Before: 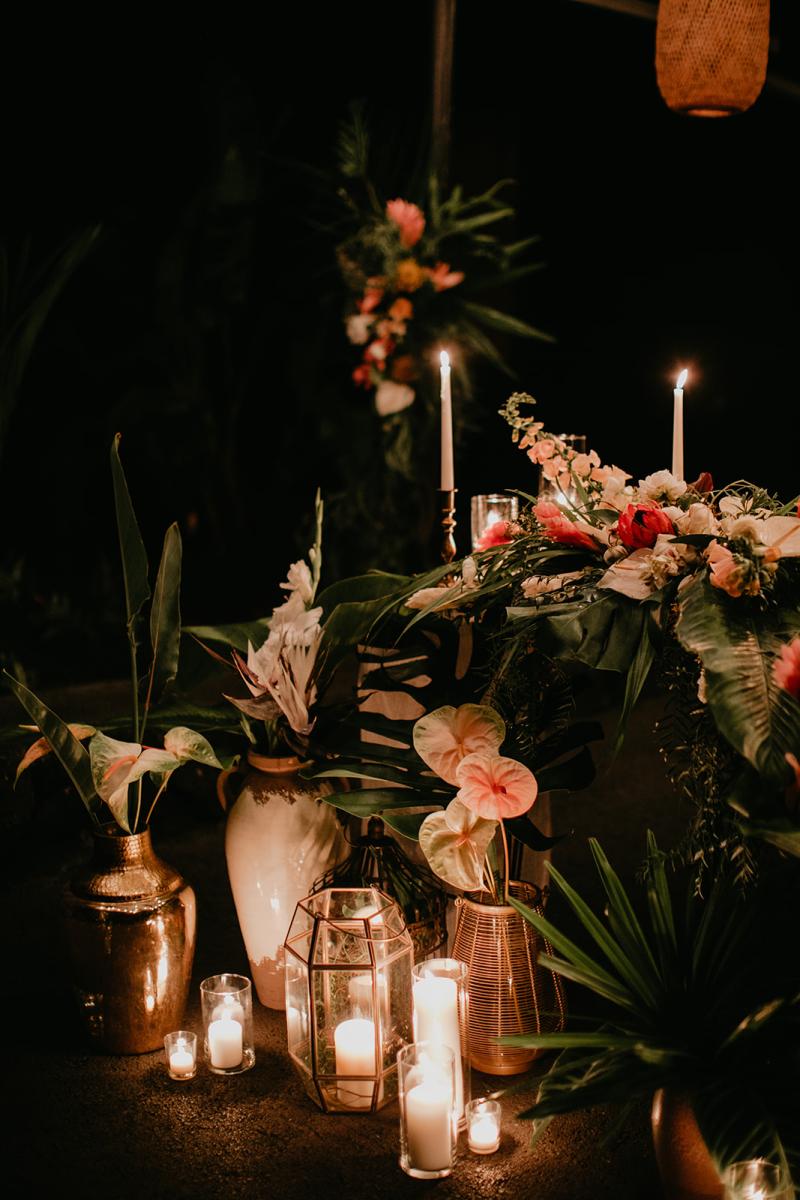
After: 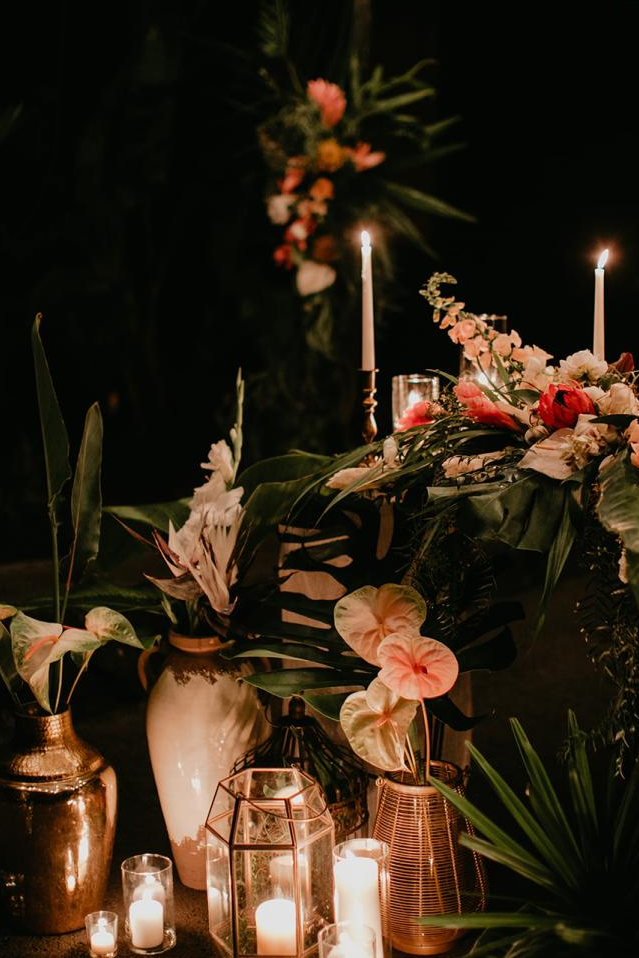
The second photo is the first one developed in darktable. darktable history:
tone equalizer: -7 EV 0.13 EV, smoothing diameter 25%, edges refinement/feathering 10, preserve details guided filter
crop and rotate: left 10.071%, top 10.071%, right 10.02%, bottom 10.02%
